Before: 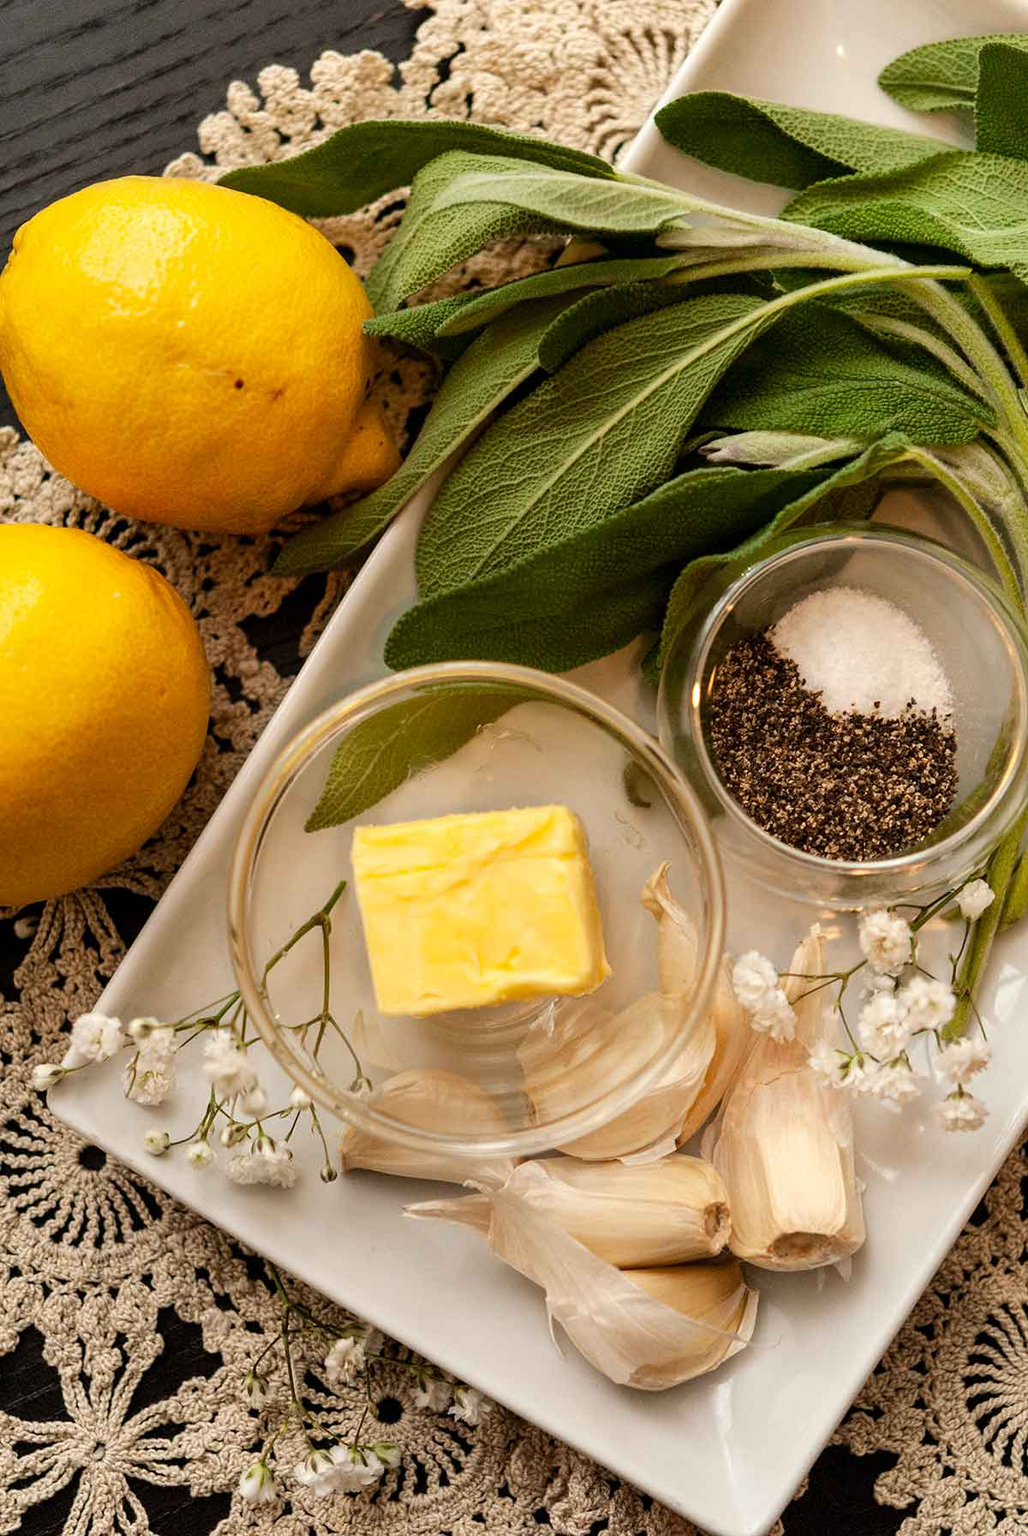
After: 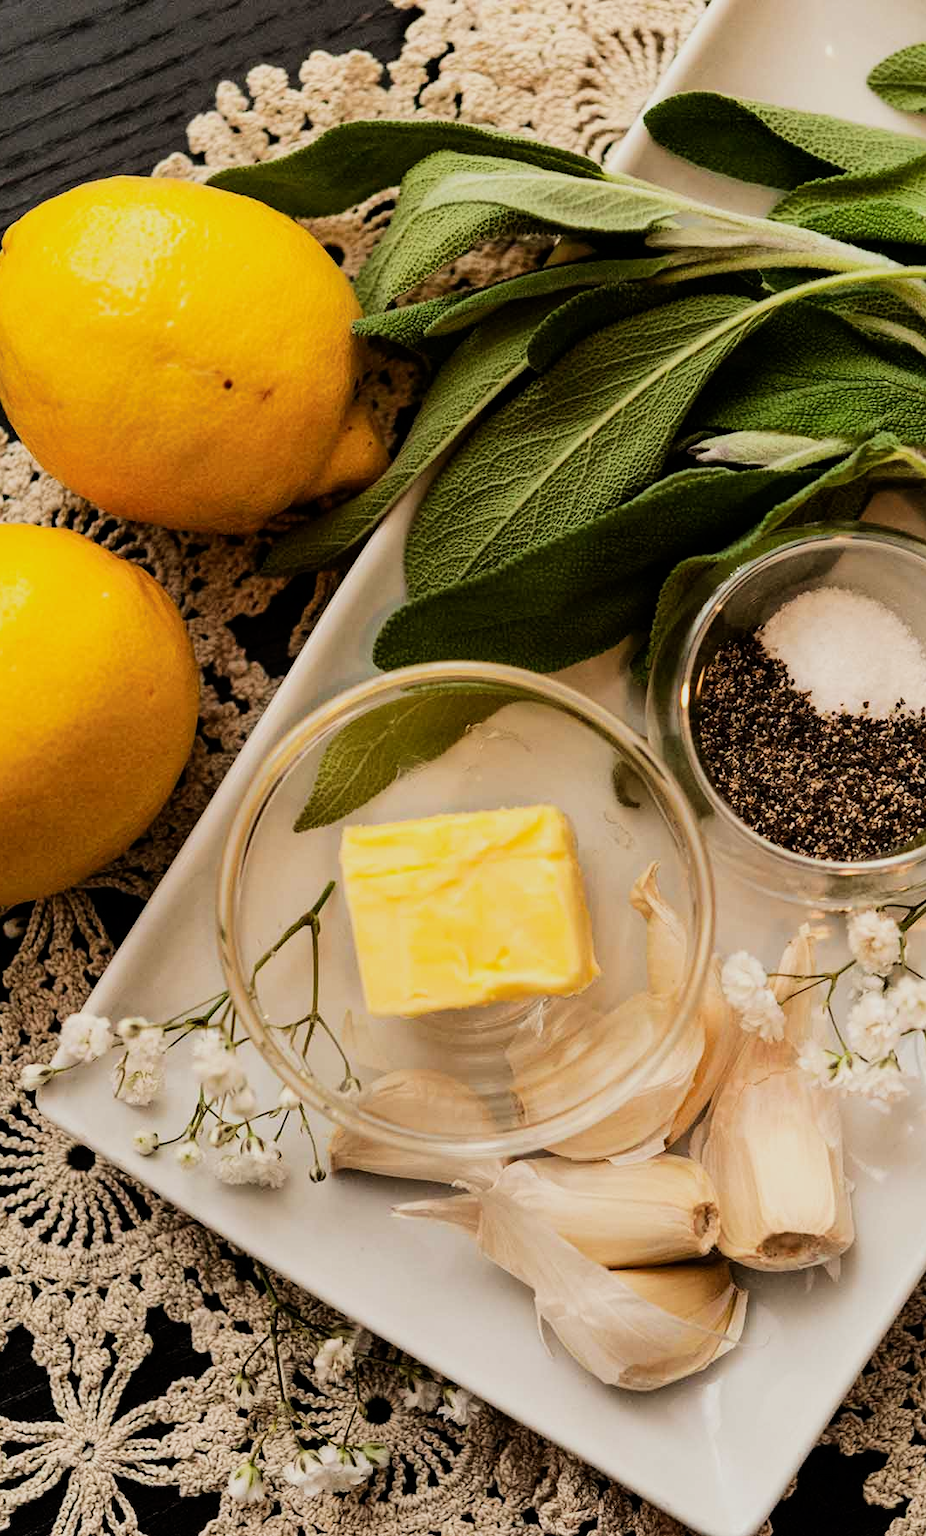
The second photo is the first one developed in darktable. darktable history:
crop and rotate: left 1.088%, right 8.807%
filmic rgb: black relative exposure -7.5 EV, white relative exposure 5 EV, hardness 3.31, contrast 1.3, contrast in shadows safe
